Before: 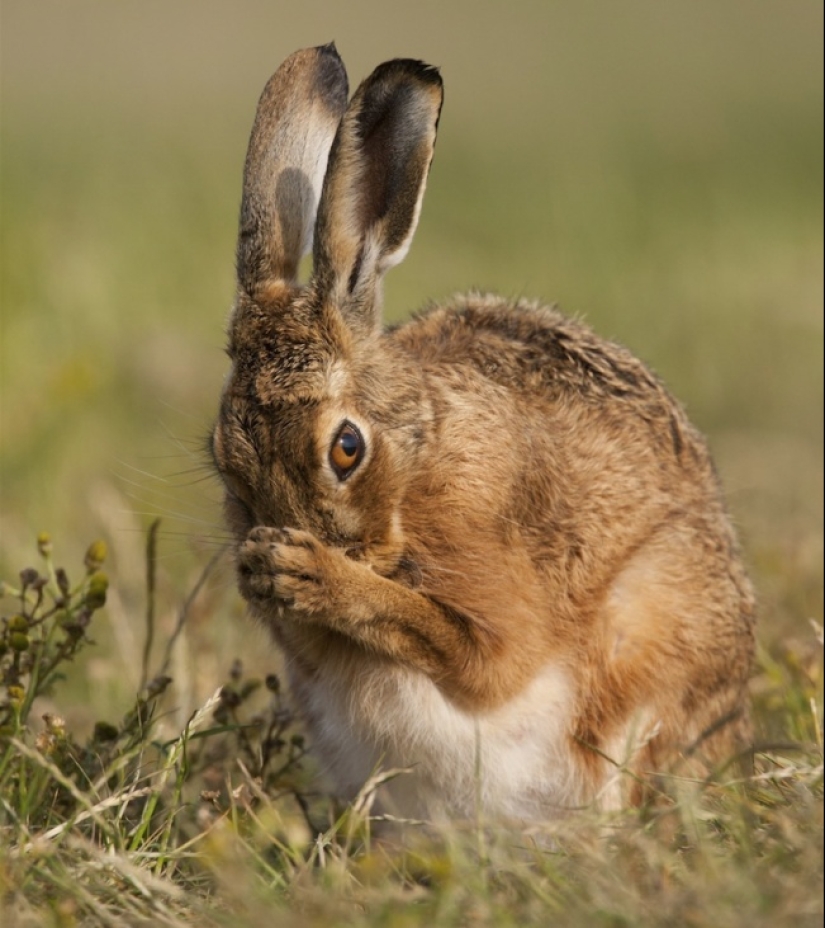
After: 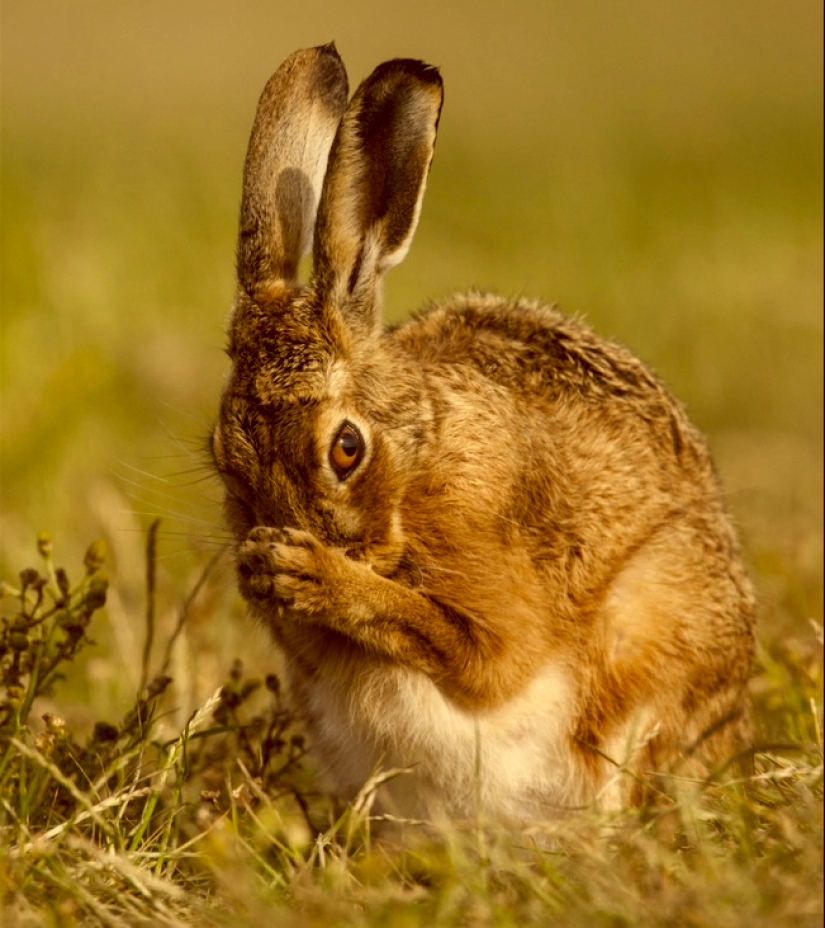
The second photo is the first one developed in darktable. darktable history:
local contrast: detail 130%
color correction: highlights a* 1.18, highlights b* 24.26, shadows a* 15.79, shadows b* 24.72
